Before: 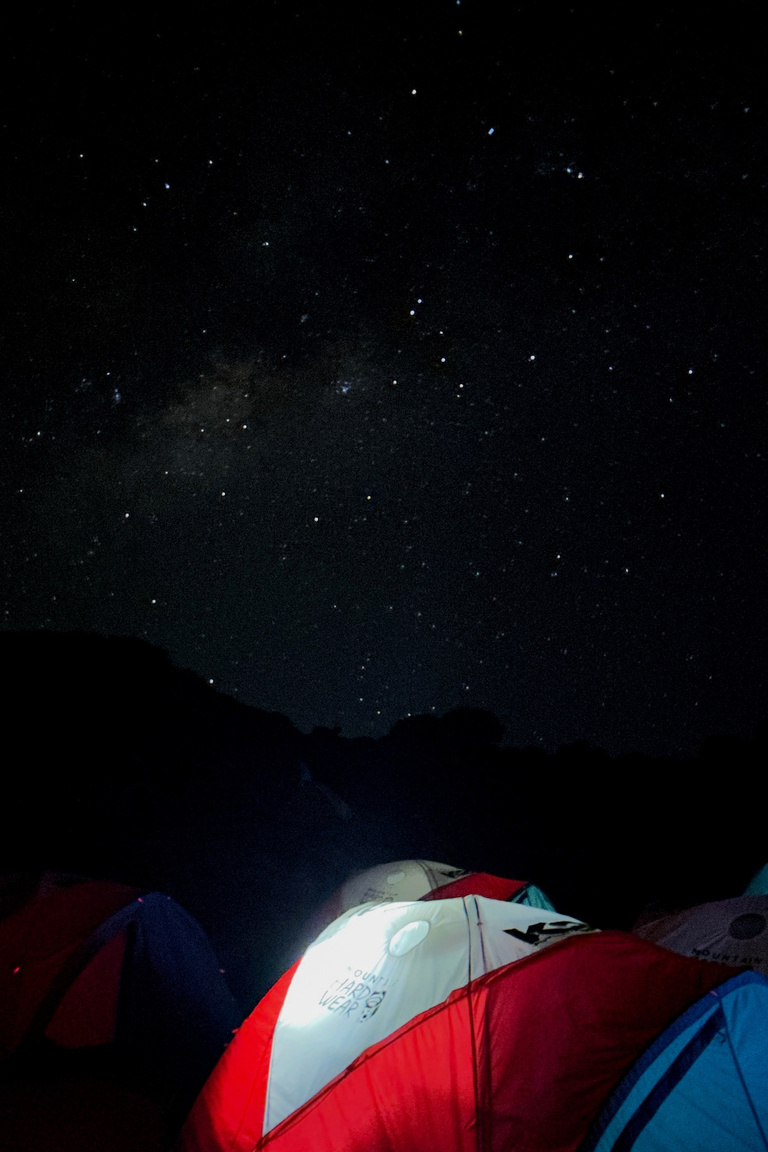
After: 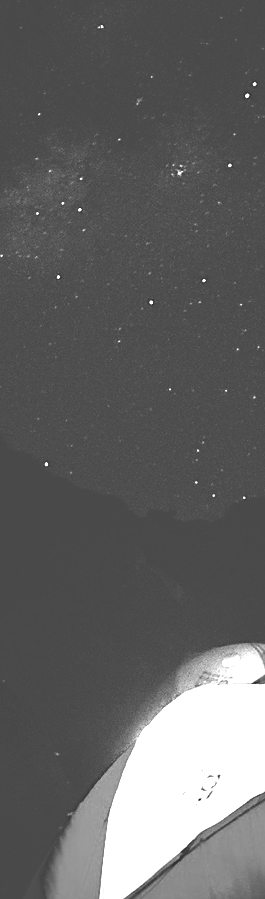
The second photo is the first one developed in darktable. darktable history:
levels: levels [0, 0.281, 0.562]
crop and rotate: left 21.612%, top 18.91%, right 43.784%, bottom 2.974%
color balance rgb: shadows lift › chroma 2.572%, shadows lift › hue 190.79°, perceptual saturation grading › global saturation 30.773%, perceptual brilliance grading › global brilliance 18.496%, global vibrance 9.232%, contrast 14.576%, saturation formula JzAzBz (2021)
exposure: black level correction -0.037, exposure -0.495 EV, compensate highlight preservation false
color zones: curves: ch1 [(0, -0.014) (0.143, -0.013) (0.286, -0.013) (0.429, -0.016) (0.571, -0.019) (0.714, -0.015) (0.857, 0.002) (1, -0.014)]
sharpen: on, module defaults
